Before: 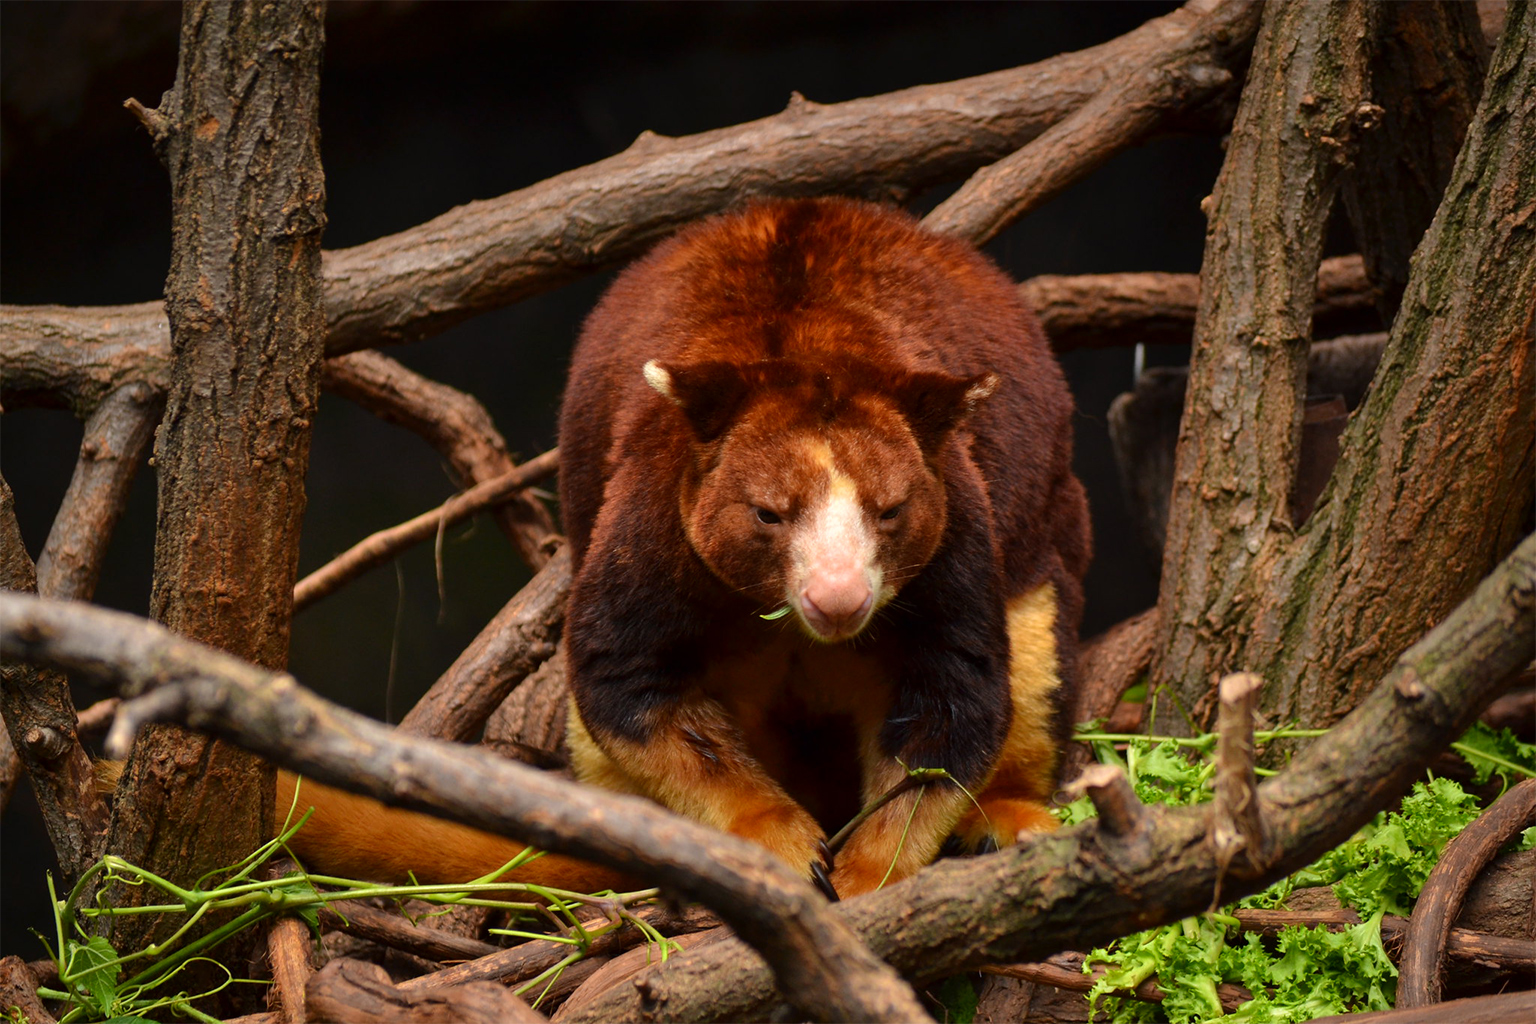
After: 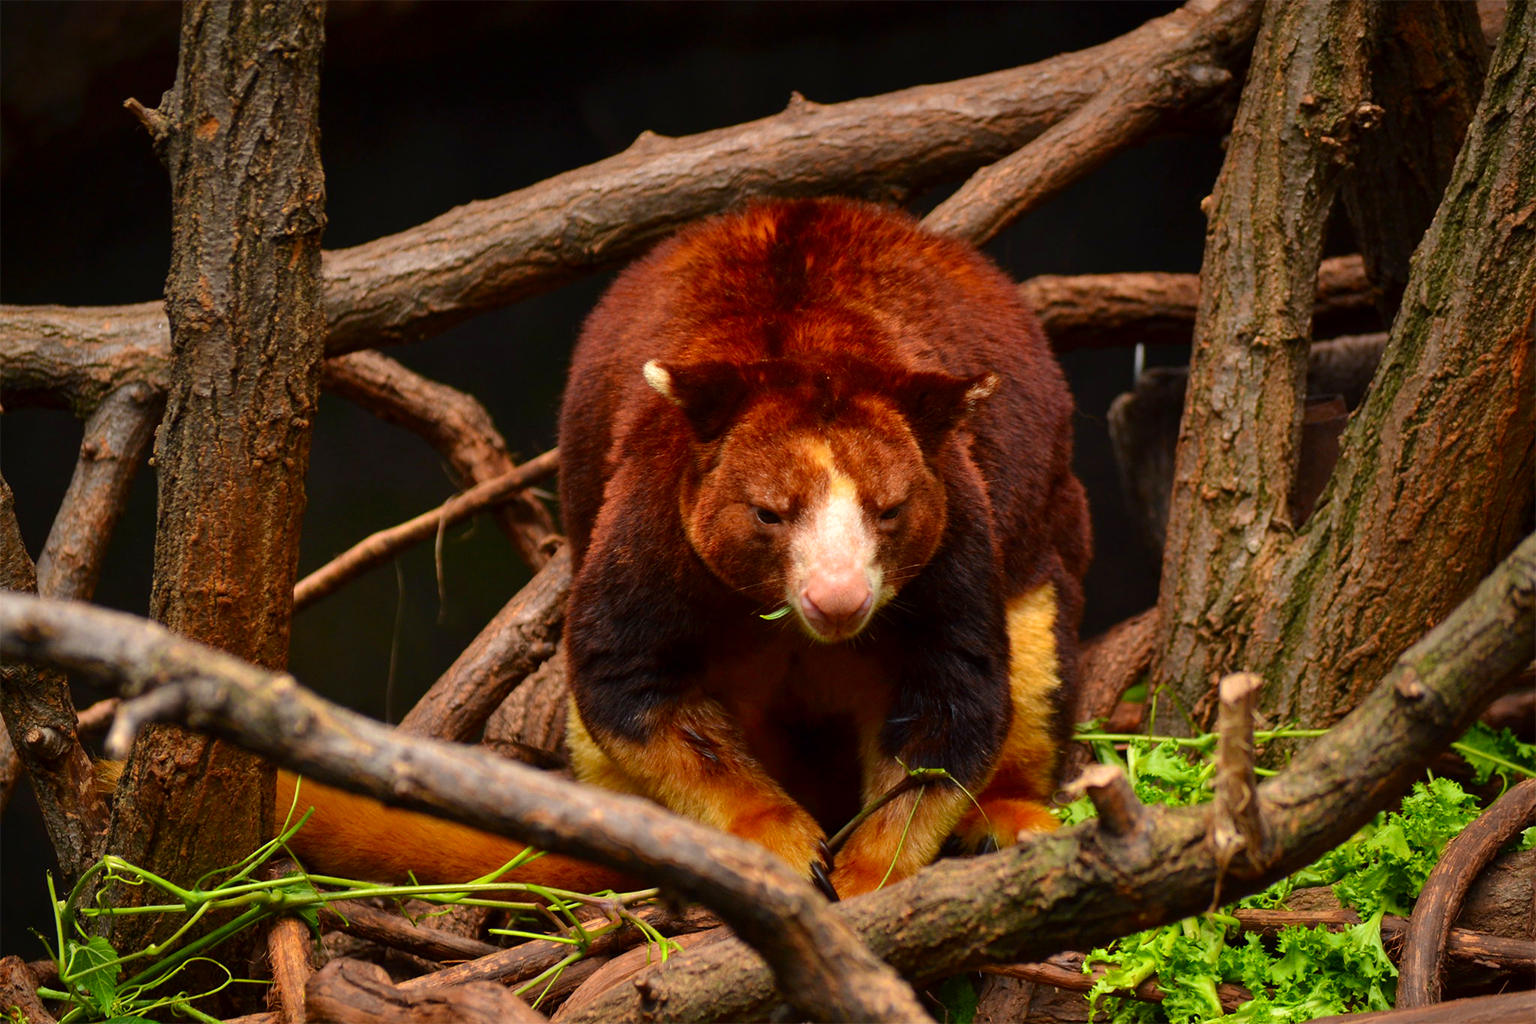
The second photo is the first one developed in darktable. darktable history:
contrast brightness saturation: contrast 0.08, saturation 0.203
